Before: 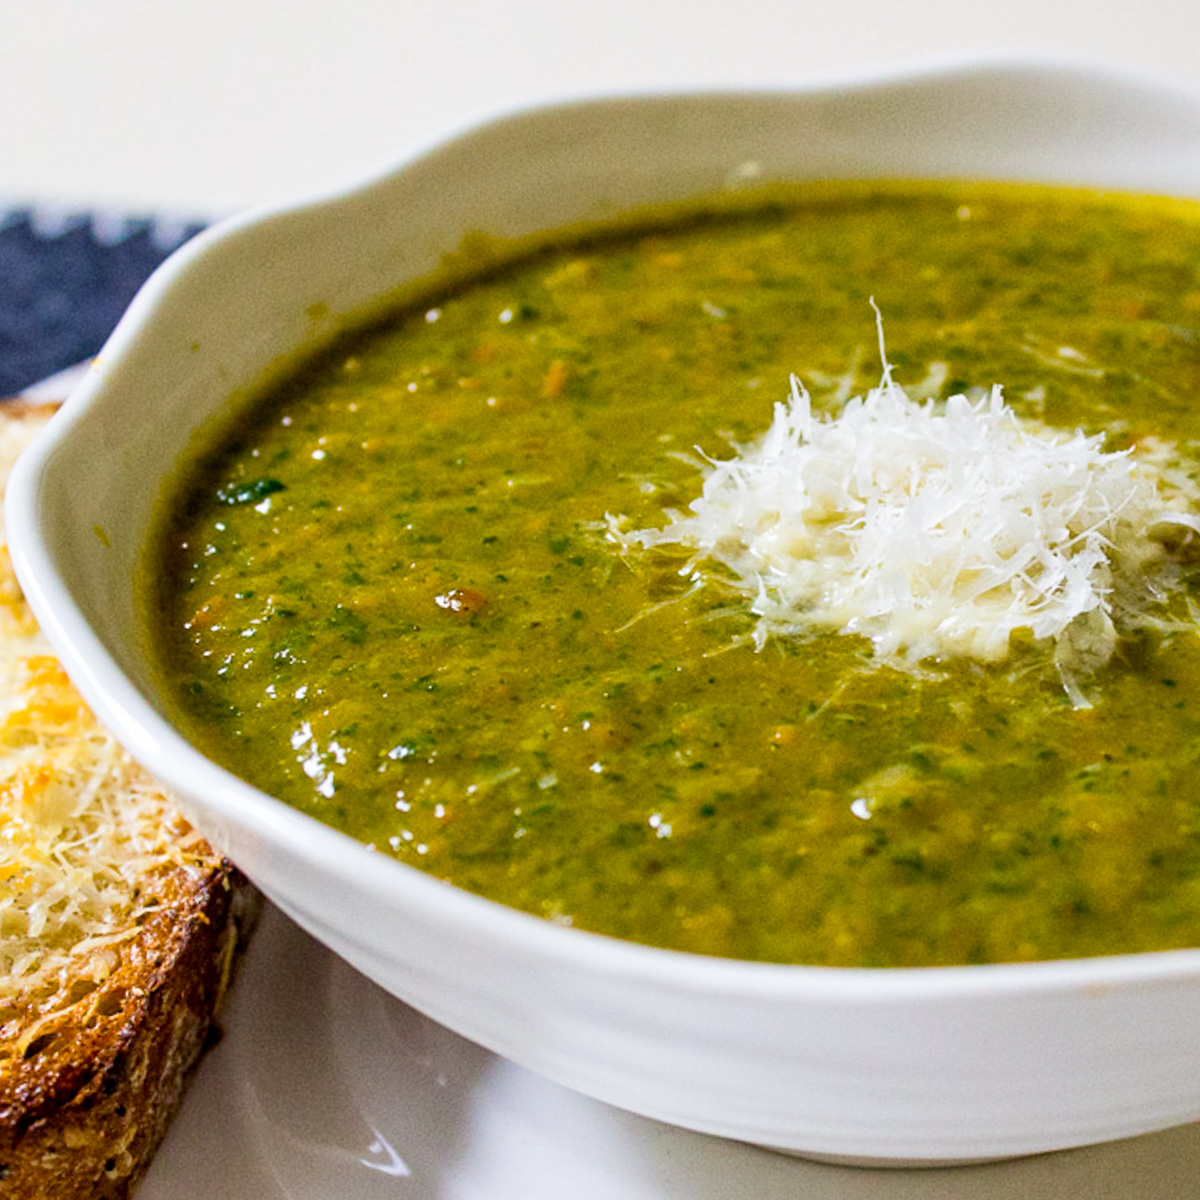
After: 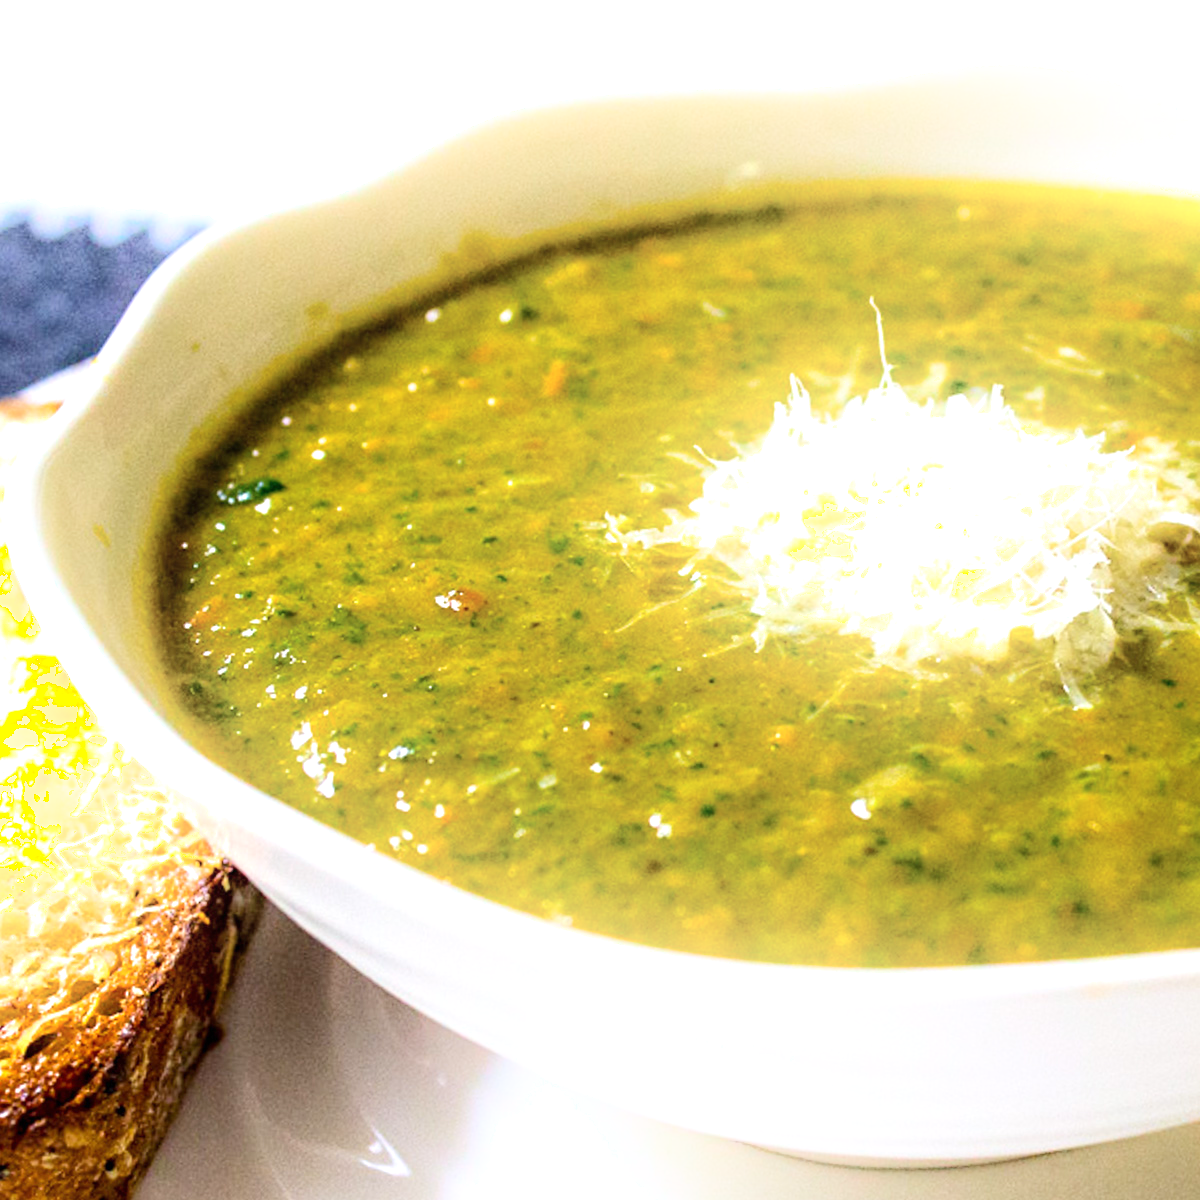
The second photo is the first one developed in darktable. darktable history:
shadows and highlights: highlights 70.16, soften with gaussian
exposure: black level correction 0, exposure 0.701 EV, compensate highlight preservation false
